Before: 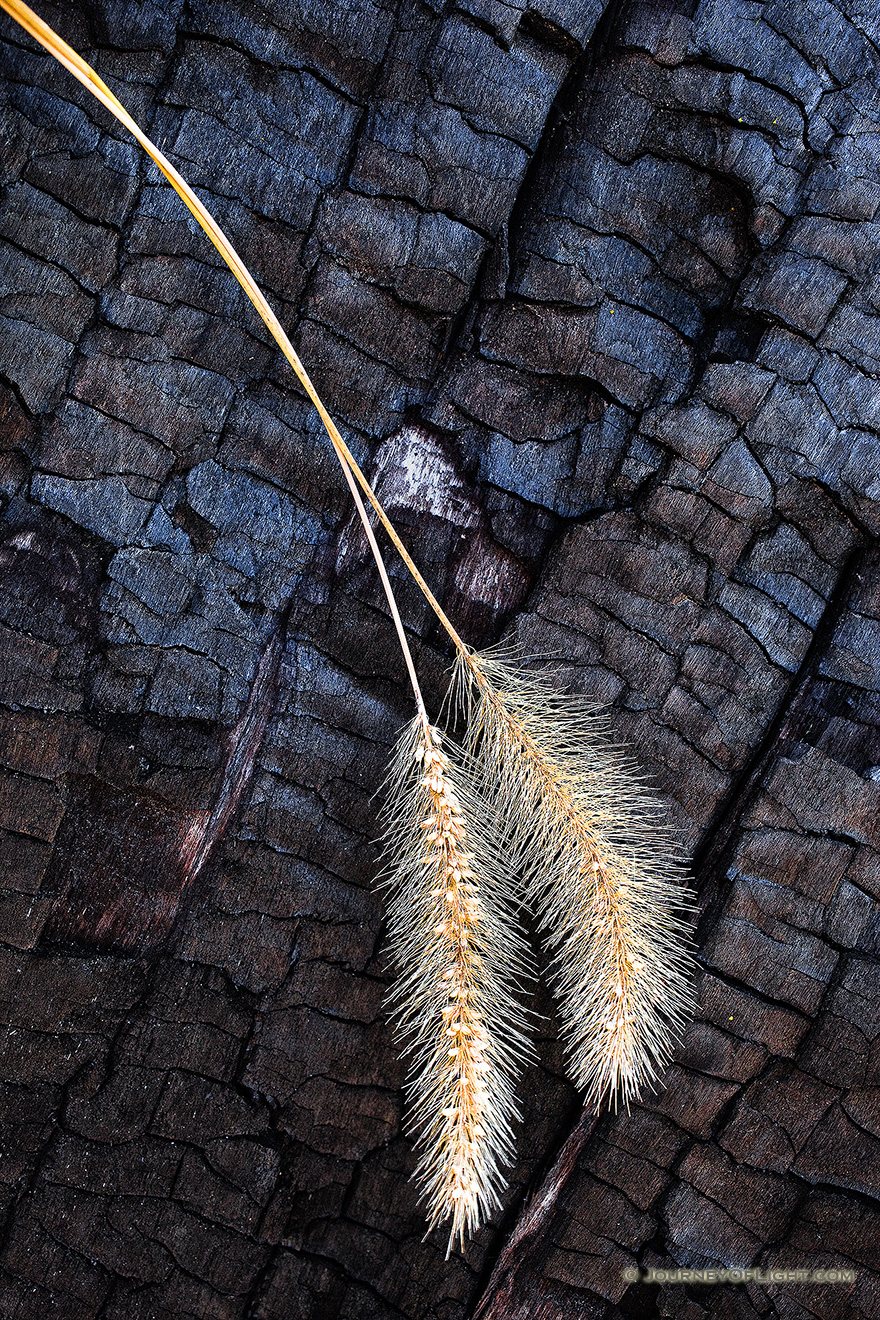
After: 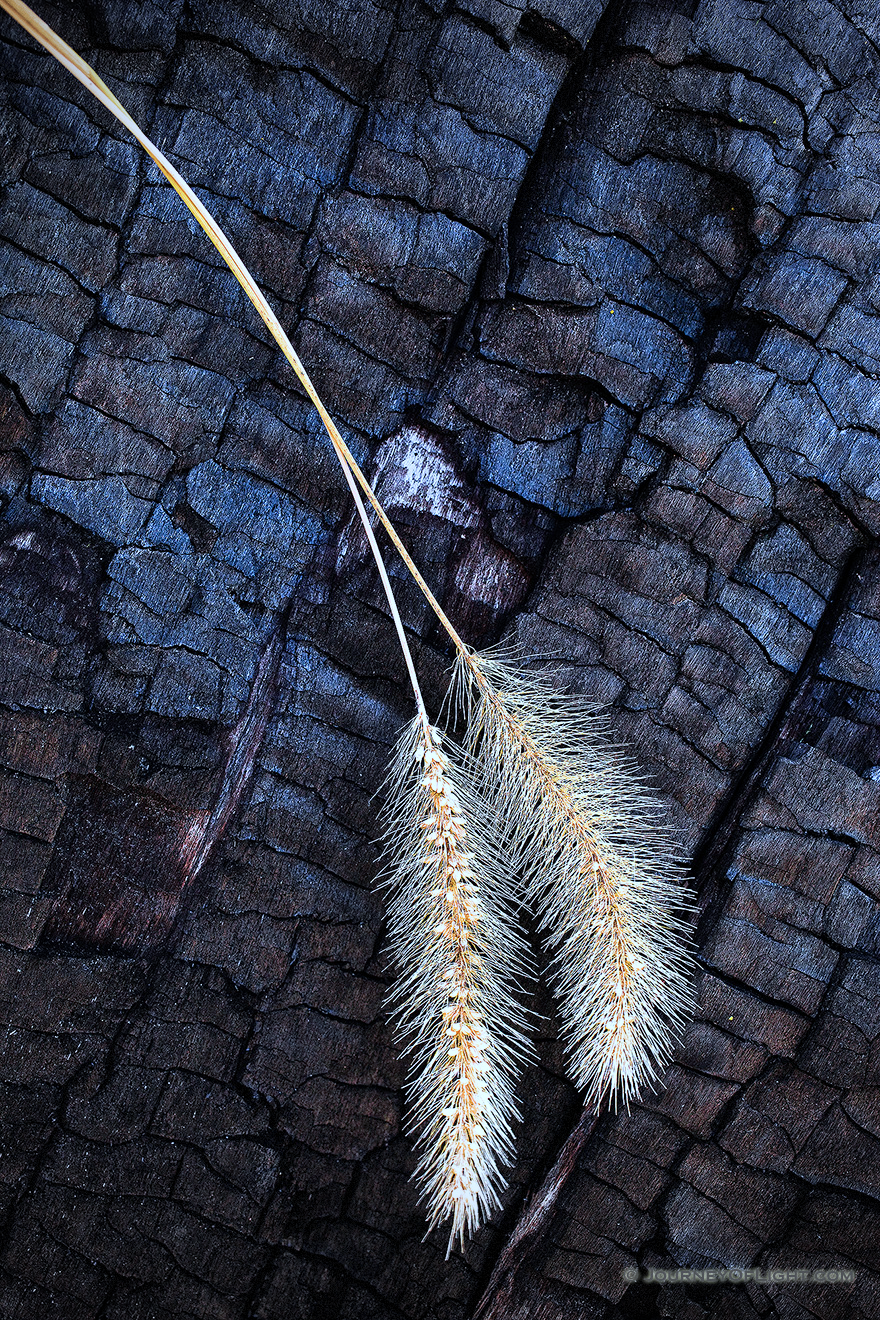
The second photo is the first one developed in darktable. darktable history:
vignetting: fall-off start 100%, brightness -0.406, saturation -0.3, width/height ratio 1.324, dithering 8-bit output, unbound false
color calibration: x 0.38, y 0.39, temperature 4086.04 K
